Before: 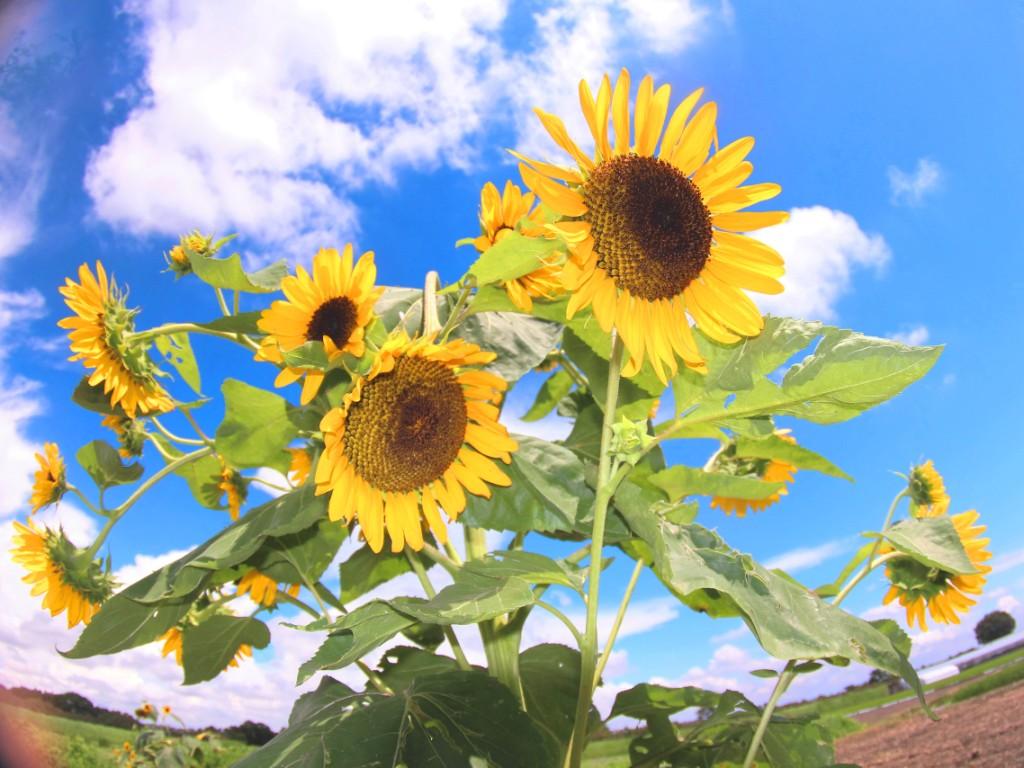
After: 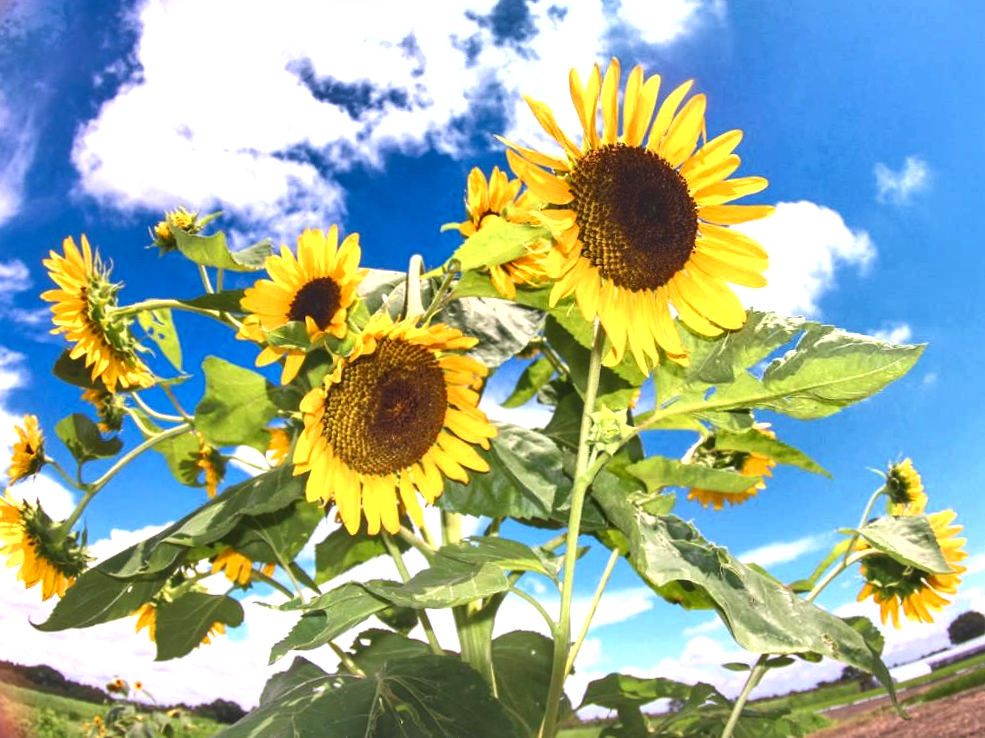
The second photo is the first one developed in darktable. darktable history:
local contrast: on, module defaults
exposure: black level correction 0.001, exposure 0.5 EV, compensate highlight preservation false
shadows and highlights: radius 107.18, shadows 23.49, highlights -59.12, highlights color adjustment 0.829%, low approximation 0.01, soften with gaussian
crop and rotate: angle -1.72°
